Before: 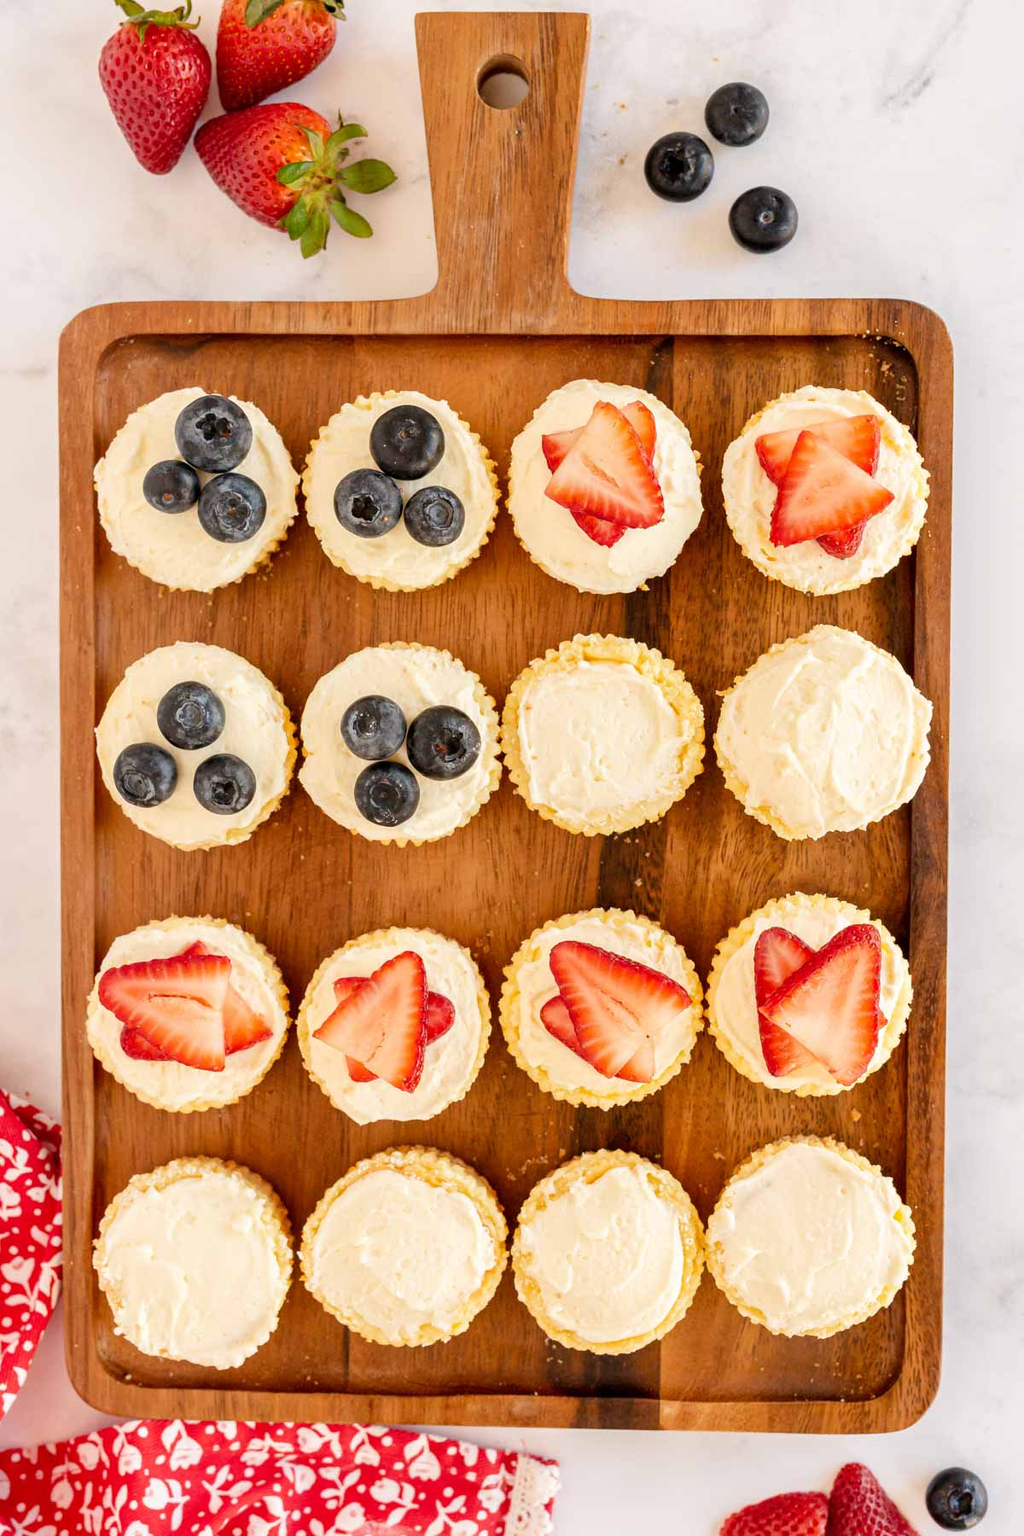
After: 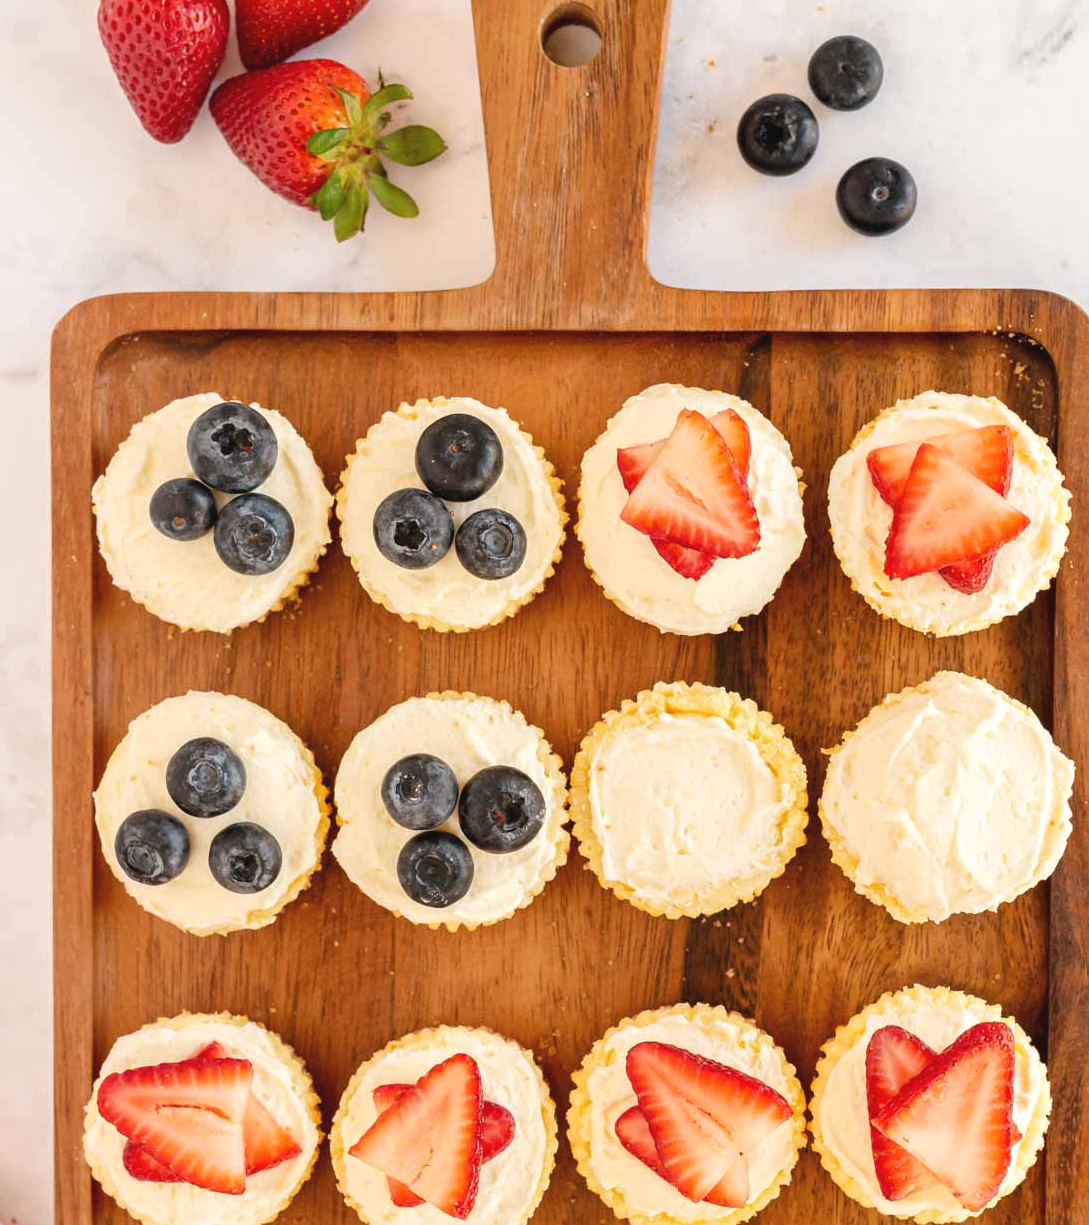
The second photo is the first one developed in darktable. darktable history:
crop: left 1.547%, top 3.442%, right 7.697%, bottom 28.478%
exposure: black level correction -0.004, exposure 0.058 EV, compensate exposure bias true, compensate highlight preservation false
